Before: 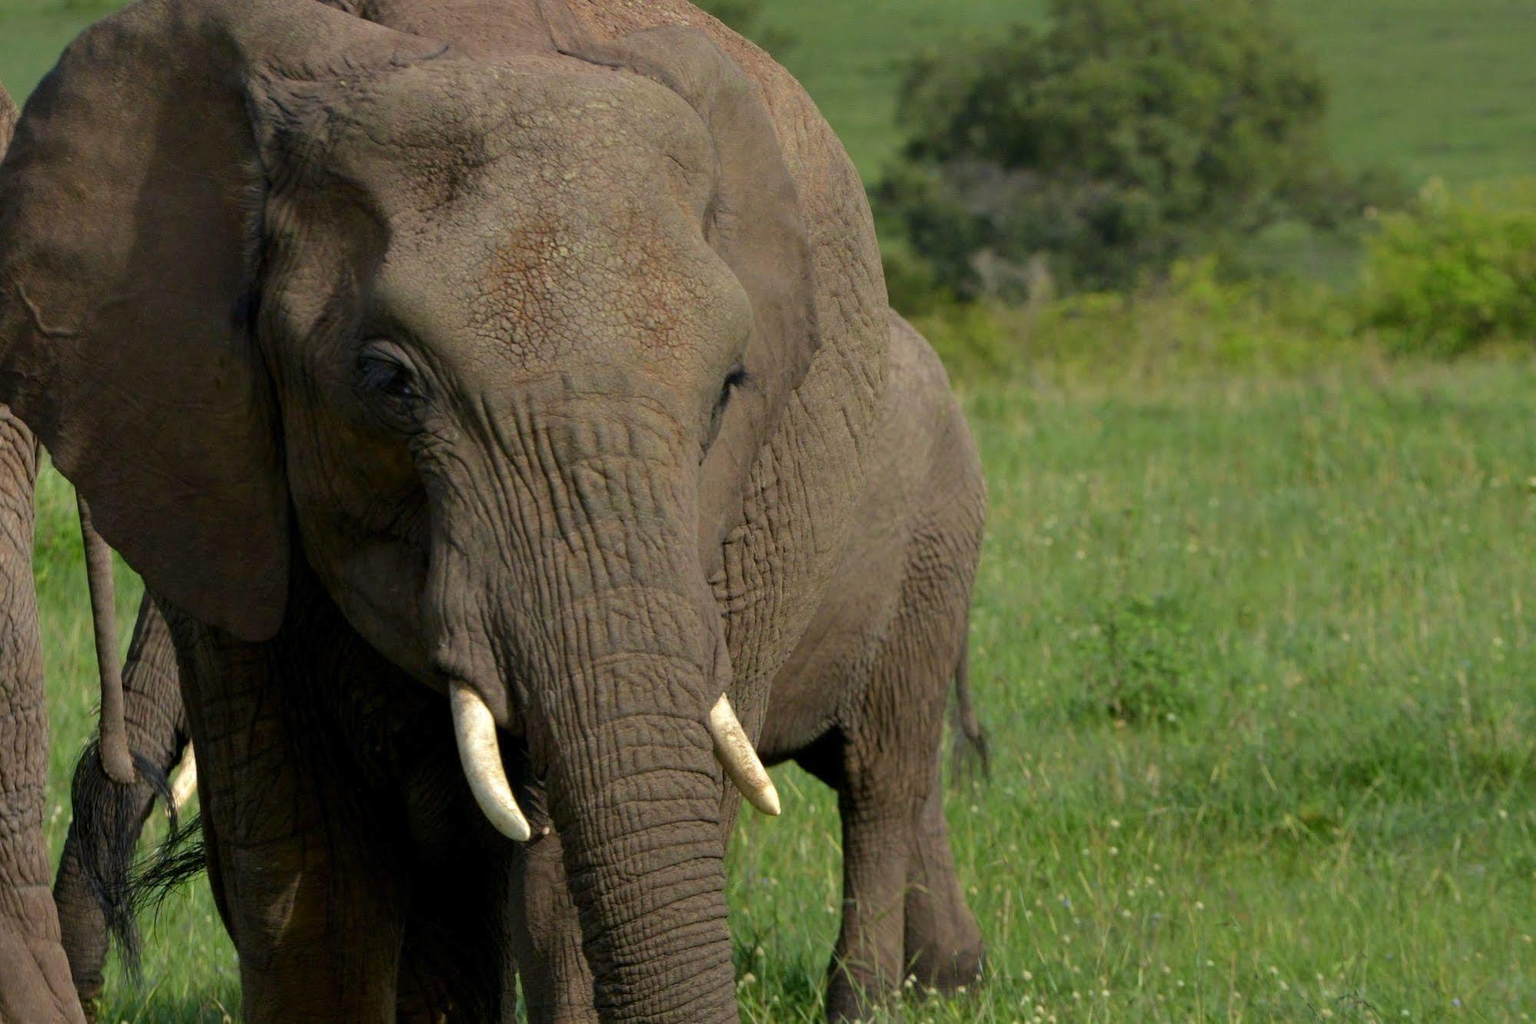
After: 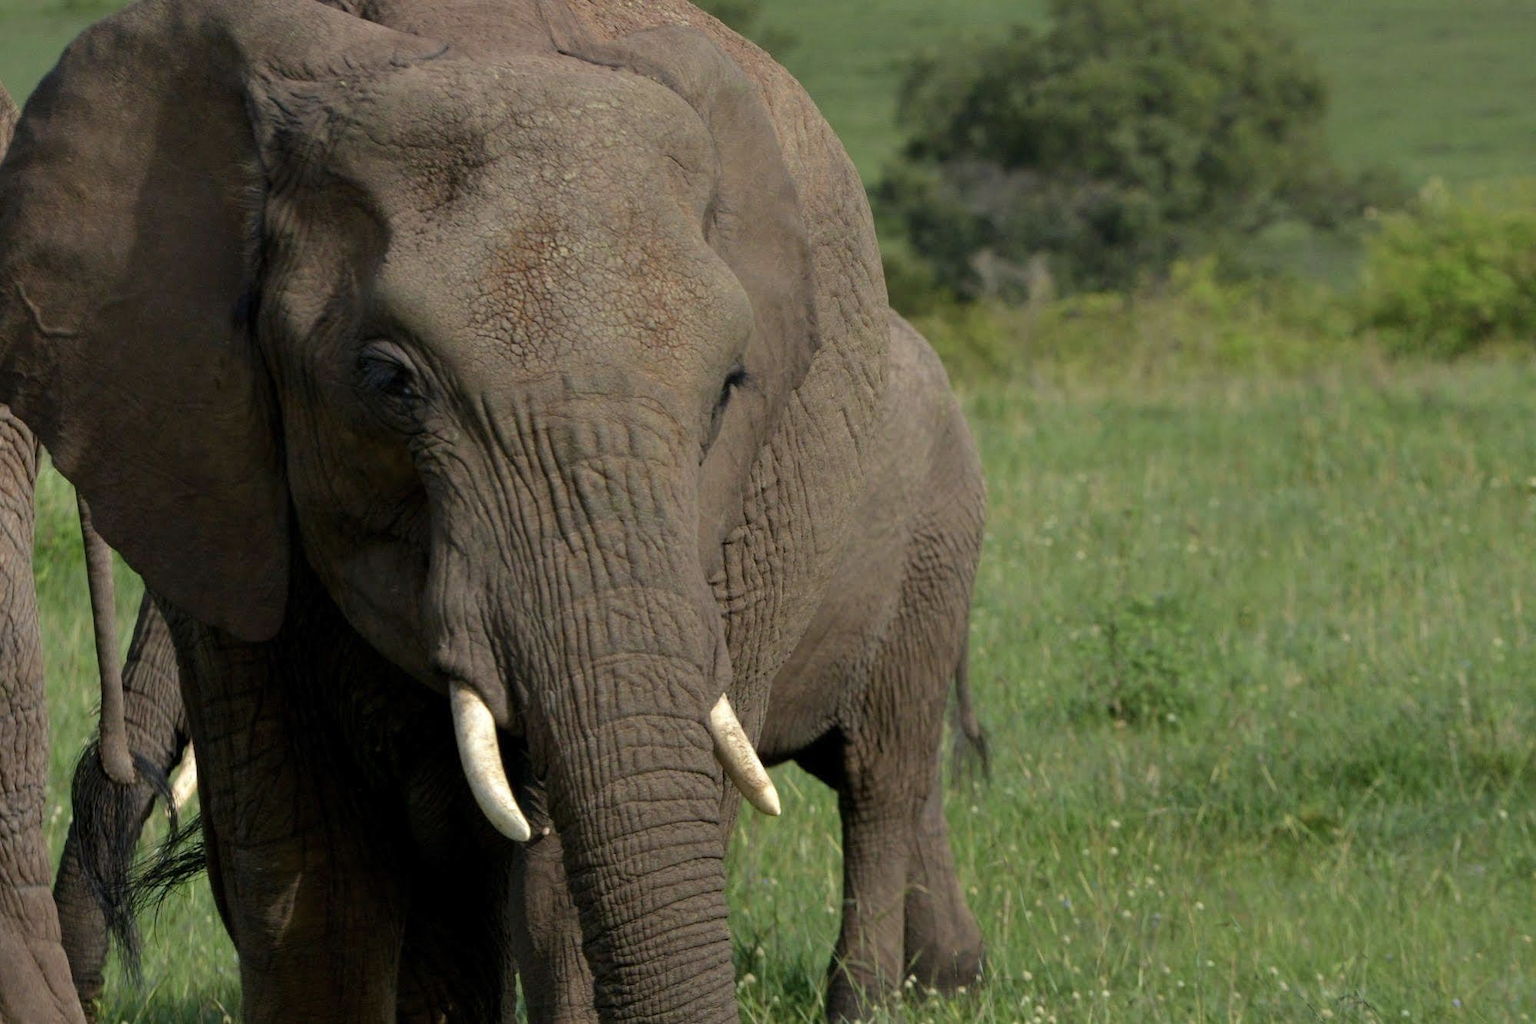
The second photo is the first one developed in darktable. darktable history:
color correction: highlights b* -0.05, saturation 0.805
